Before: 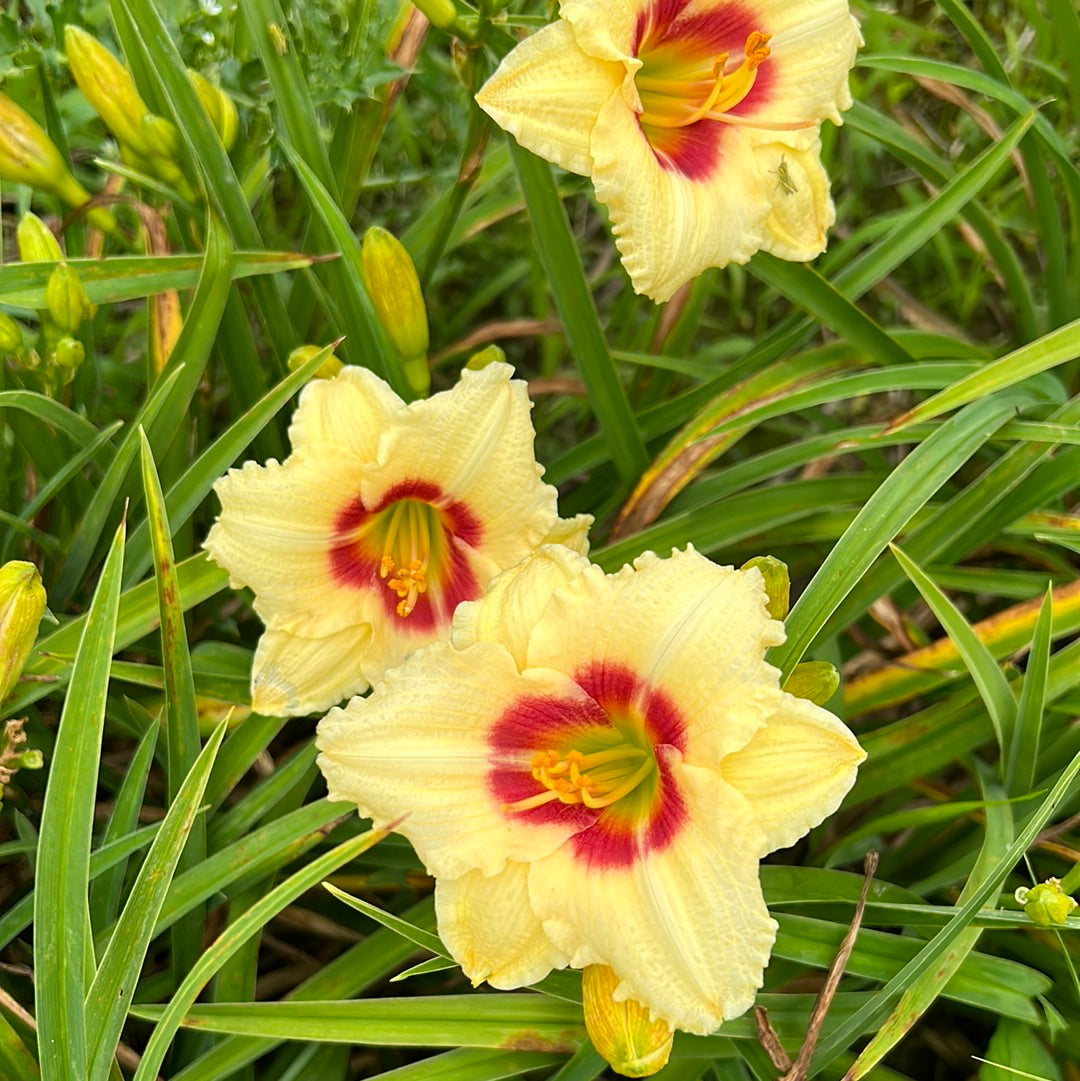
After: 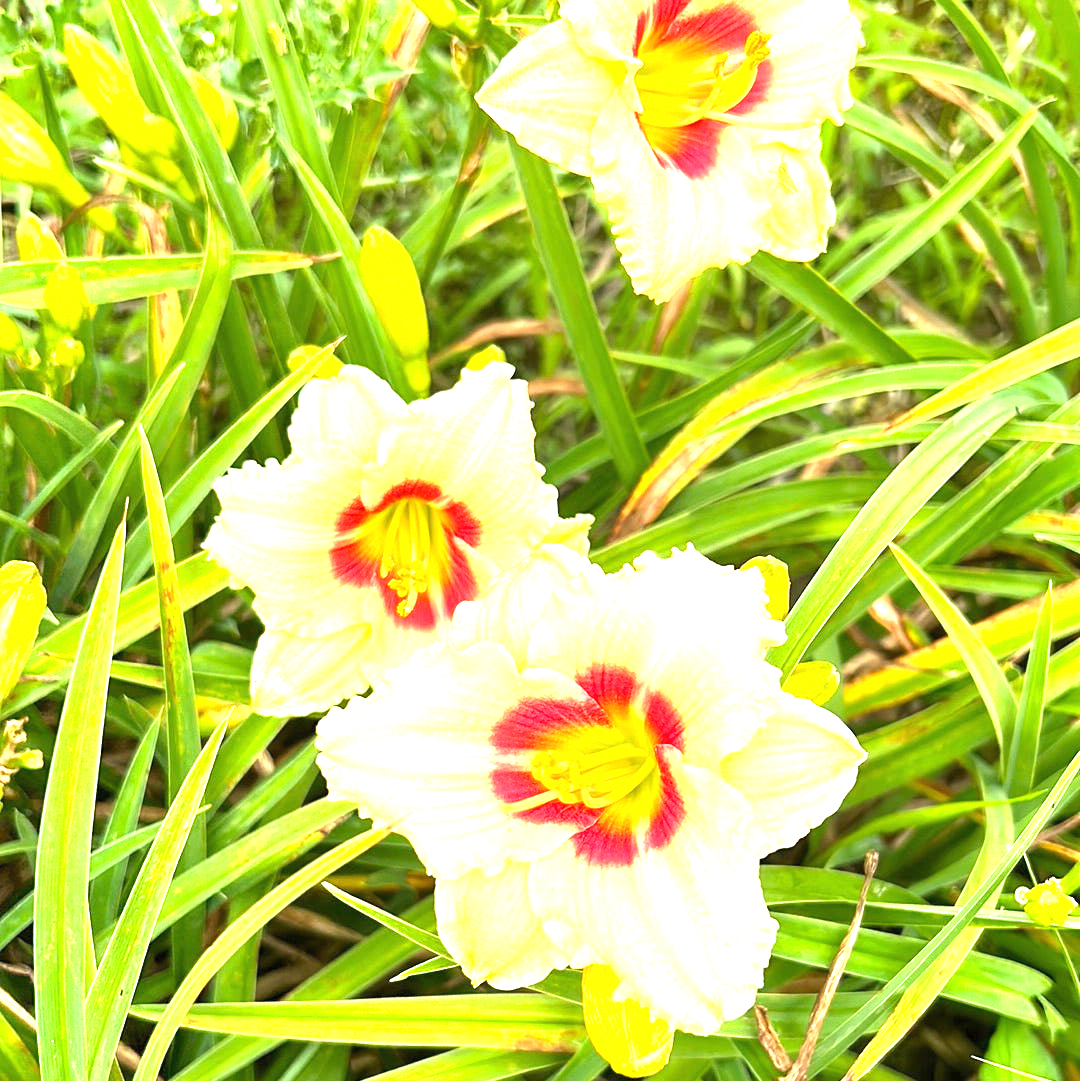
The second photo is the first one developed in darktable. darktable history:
exposure: black level correction 0, exposure 1.912 EV, compensate highlight preservation false
